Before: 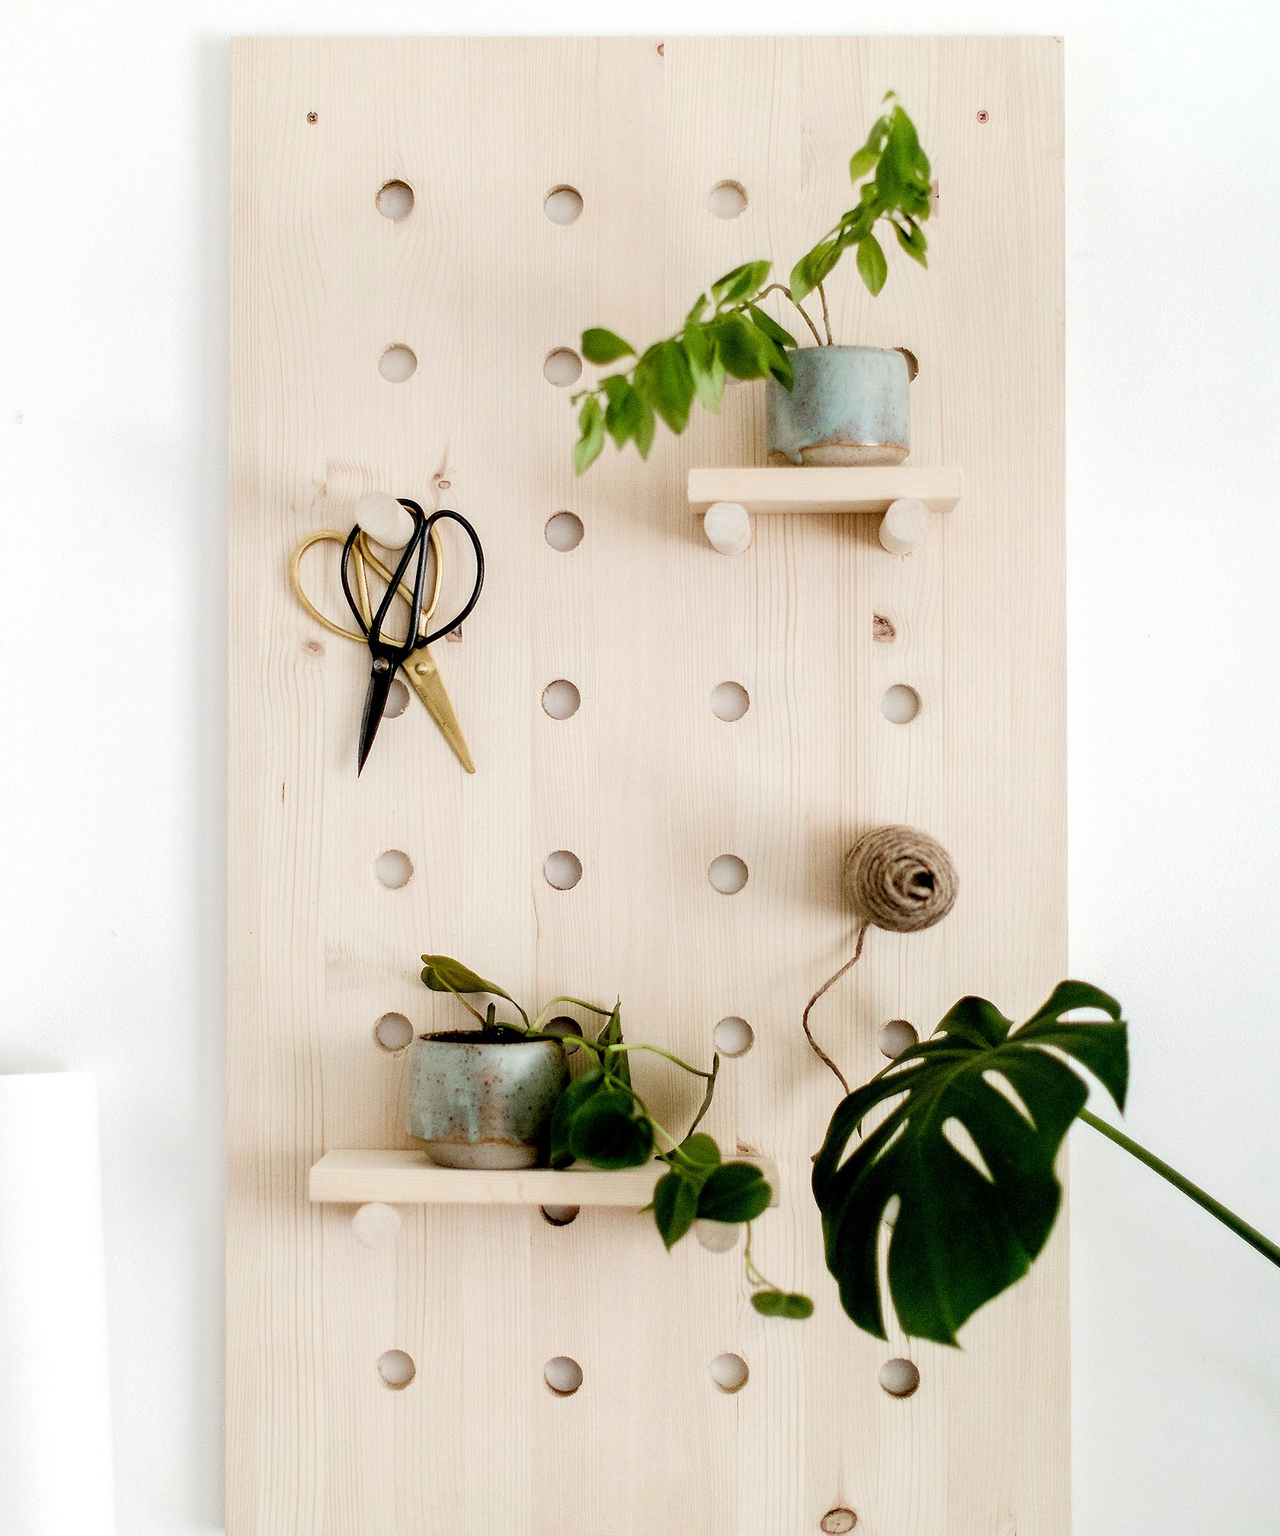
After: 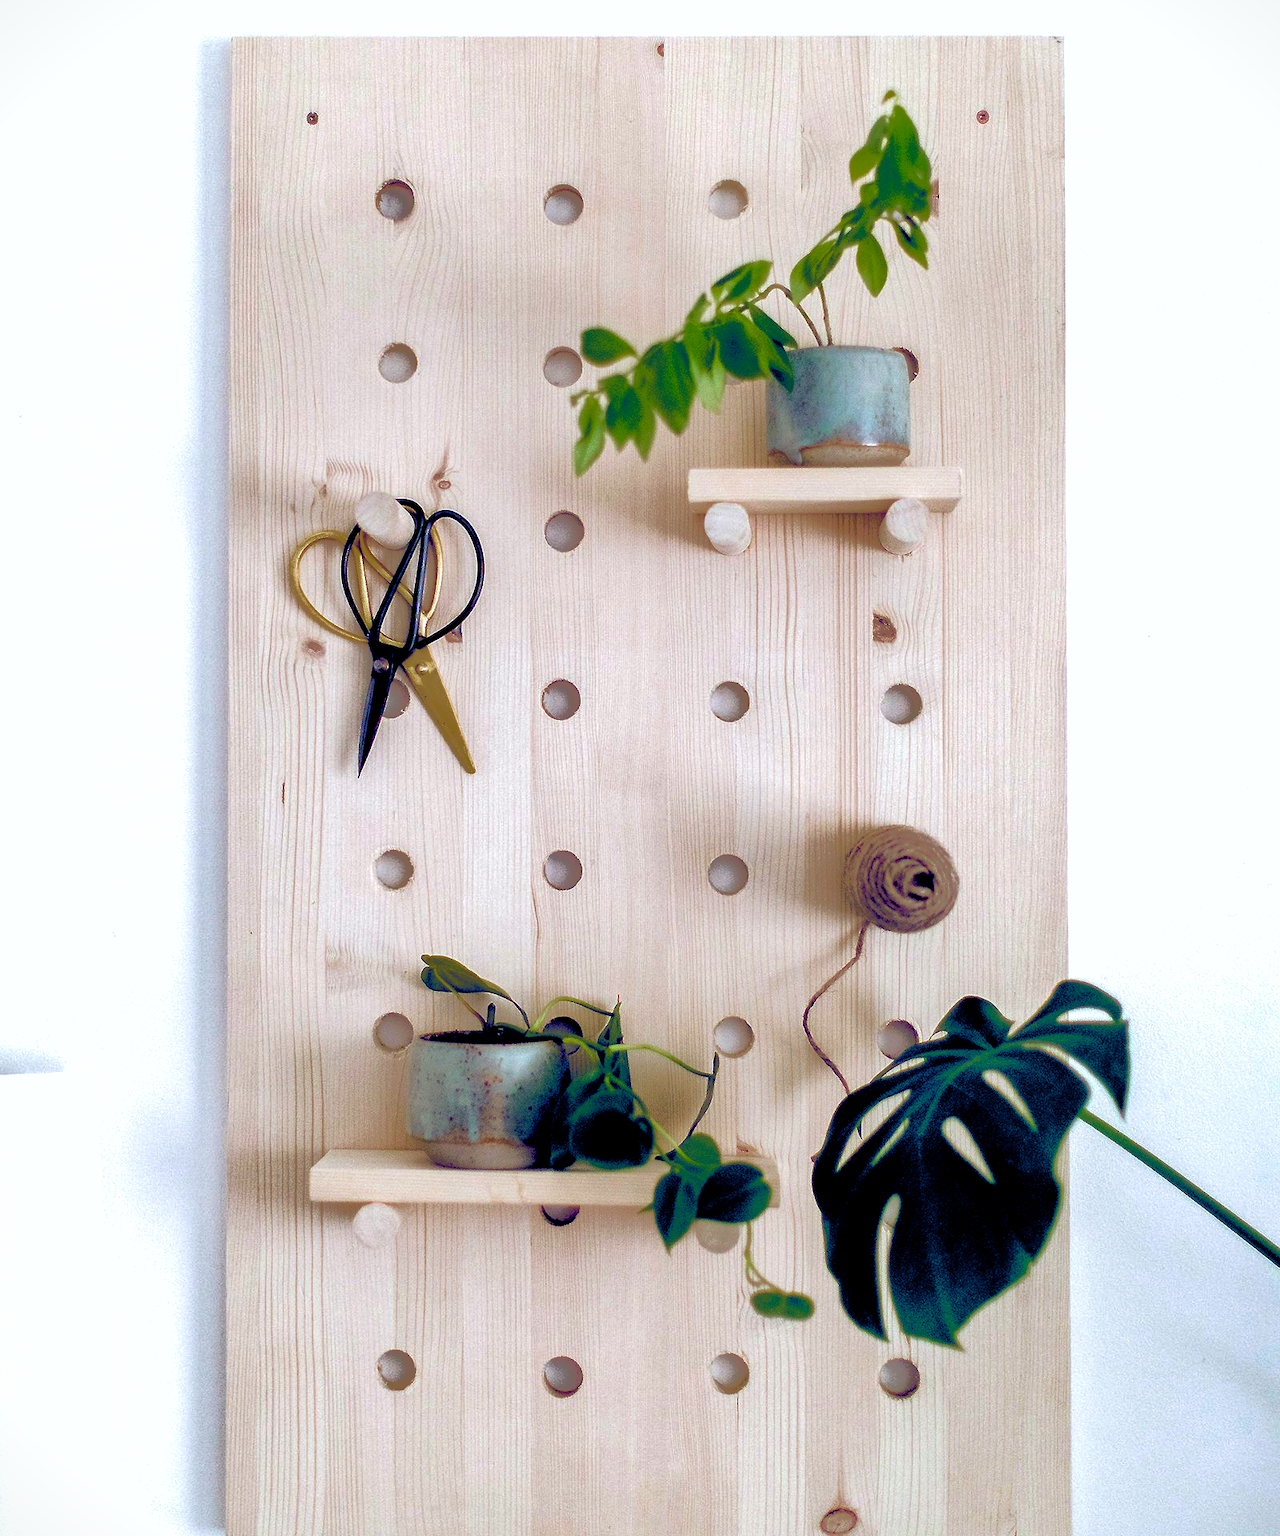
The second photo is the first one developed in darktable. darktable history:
vignetting: fall-off start 116.67%, fall-off radius 59.26%, brightness -0.31, saturation -0.056
color balance rgb: shadows lift › luminance -41.13%, shadows lift › chroma 14.13%, shadows lift › hue 260°, power › luminance -3.76%, power › chroma 0.56%, power › hue 40.37°, highlights gain › luminance 16.81%, highlights gain › chroma 2.94%, highlights gain › hue 260°, global offset › luminance -0.29%, global offset › chroma 0.31%, global offset › hue 260°, perceptual saturation grading › global saturation 20%, perceptual saturation grading › highlights -13.92%, perceptual saturation grading › shadows 50%
shadows and highlights: shadows 60, highlights -60
velvia: on, module defaults
